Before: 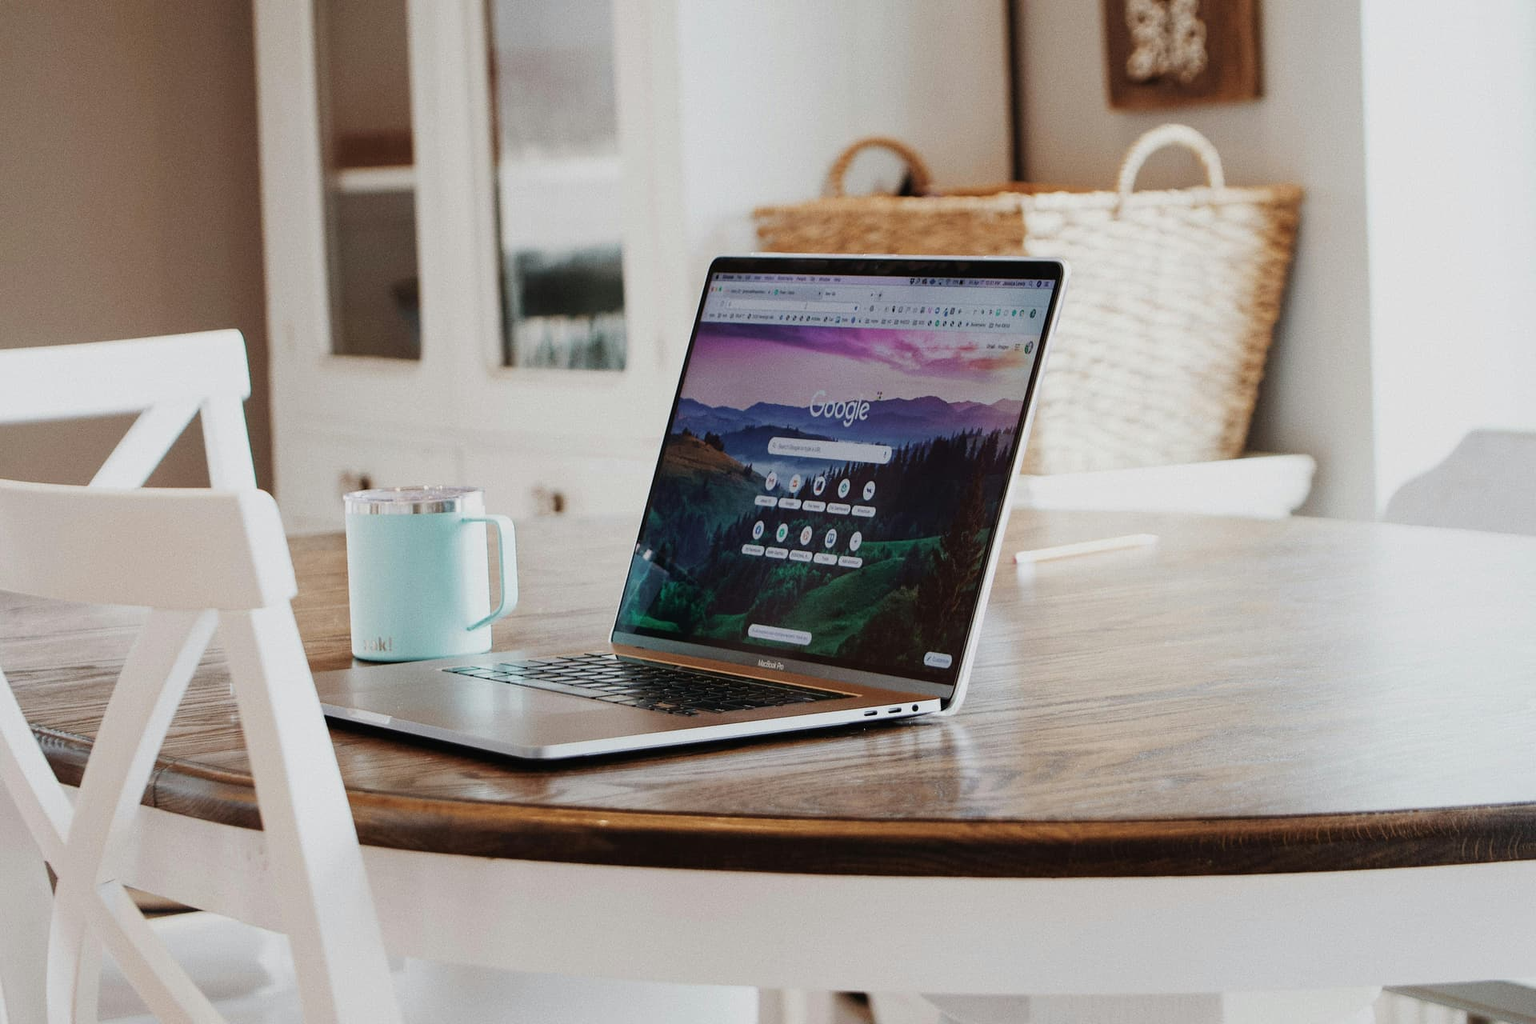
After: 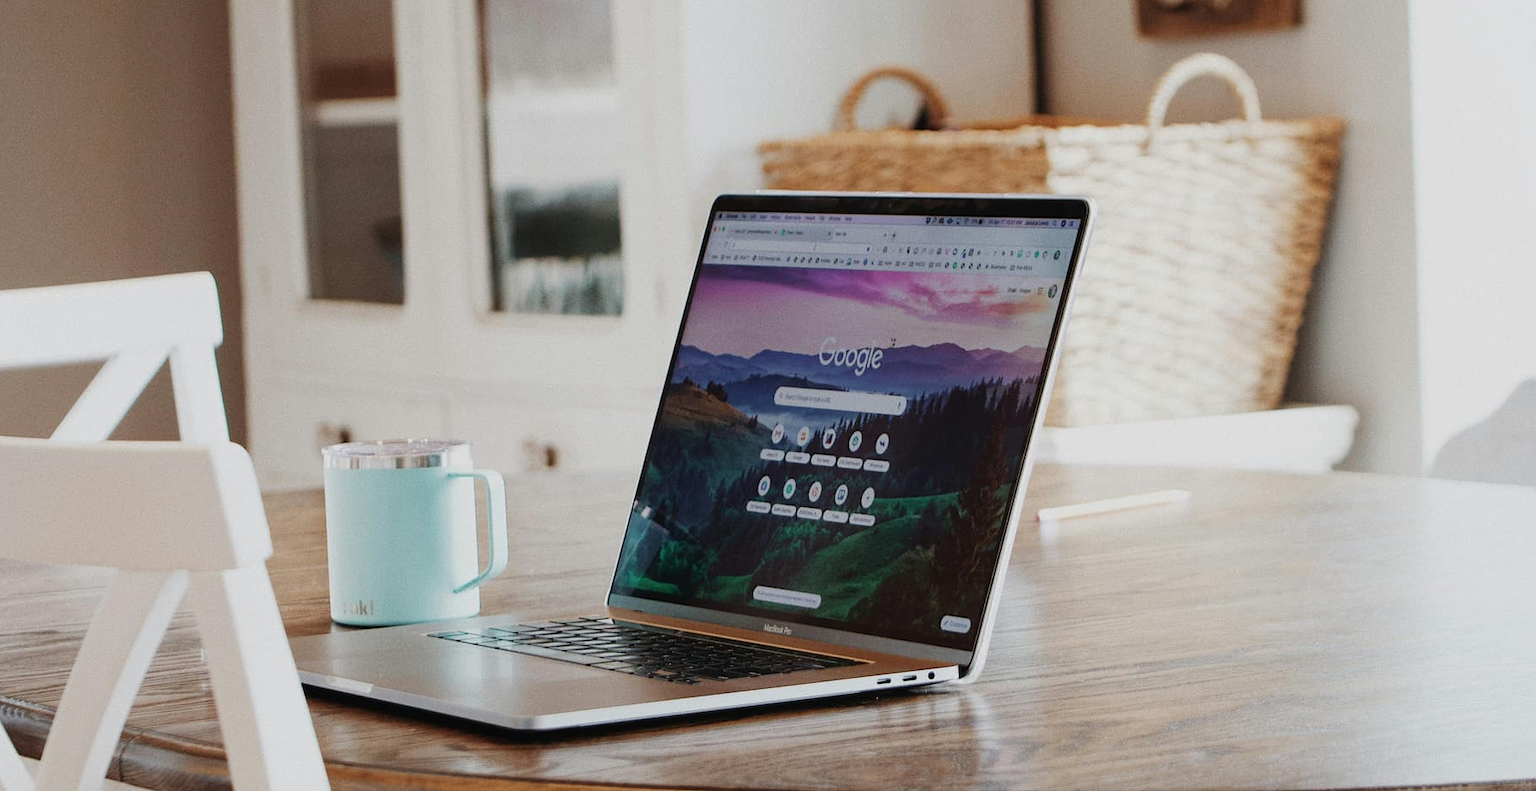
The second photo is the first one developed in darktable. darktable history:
crop: left 2.737%, top 7.287%, right 3.421%, bottom 20.179%
local contrast: mode bilateral grid, contrast 100, coarseness 100, detail 91%, midtone range 0.2
